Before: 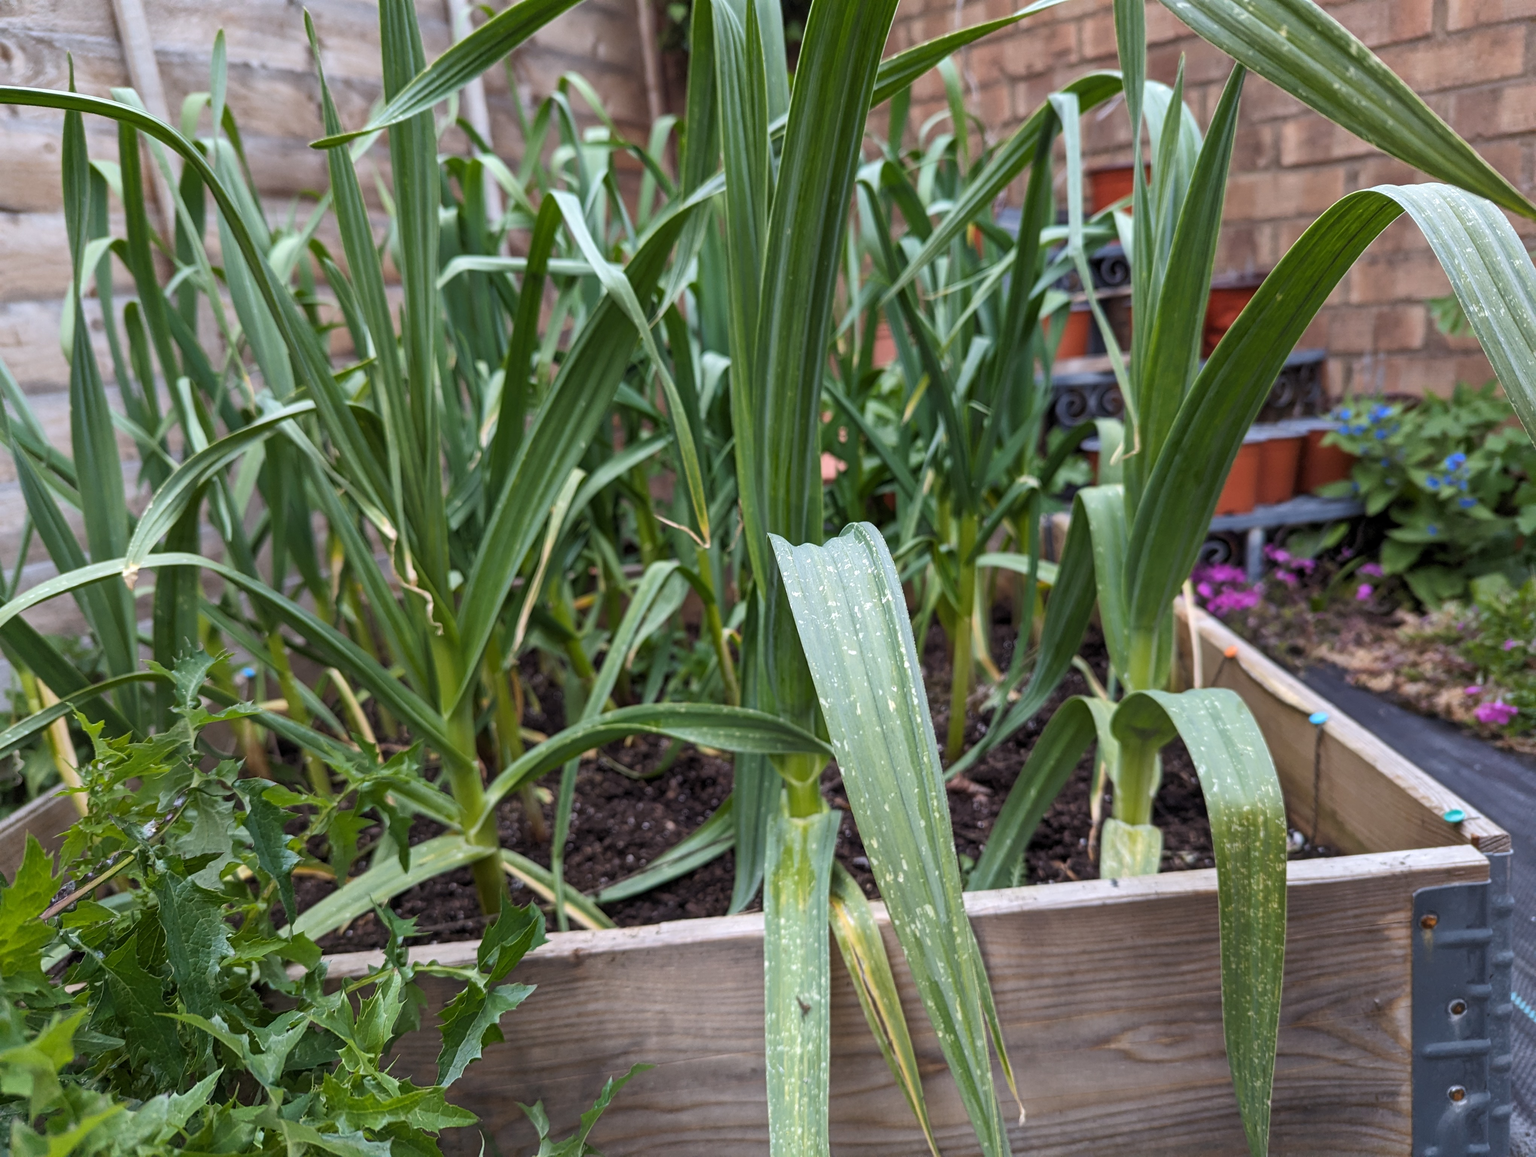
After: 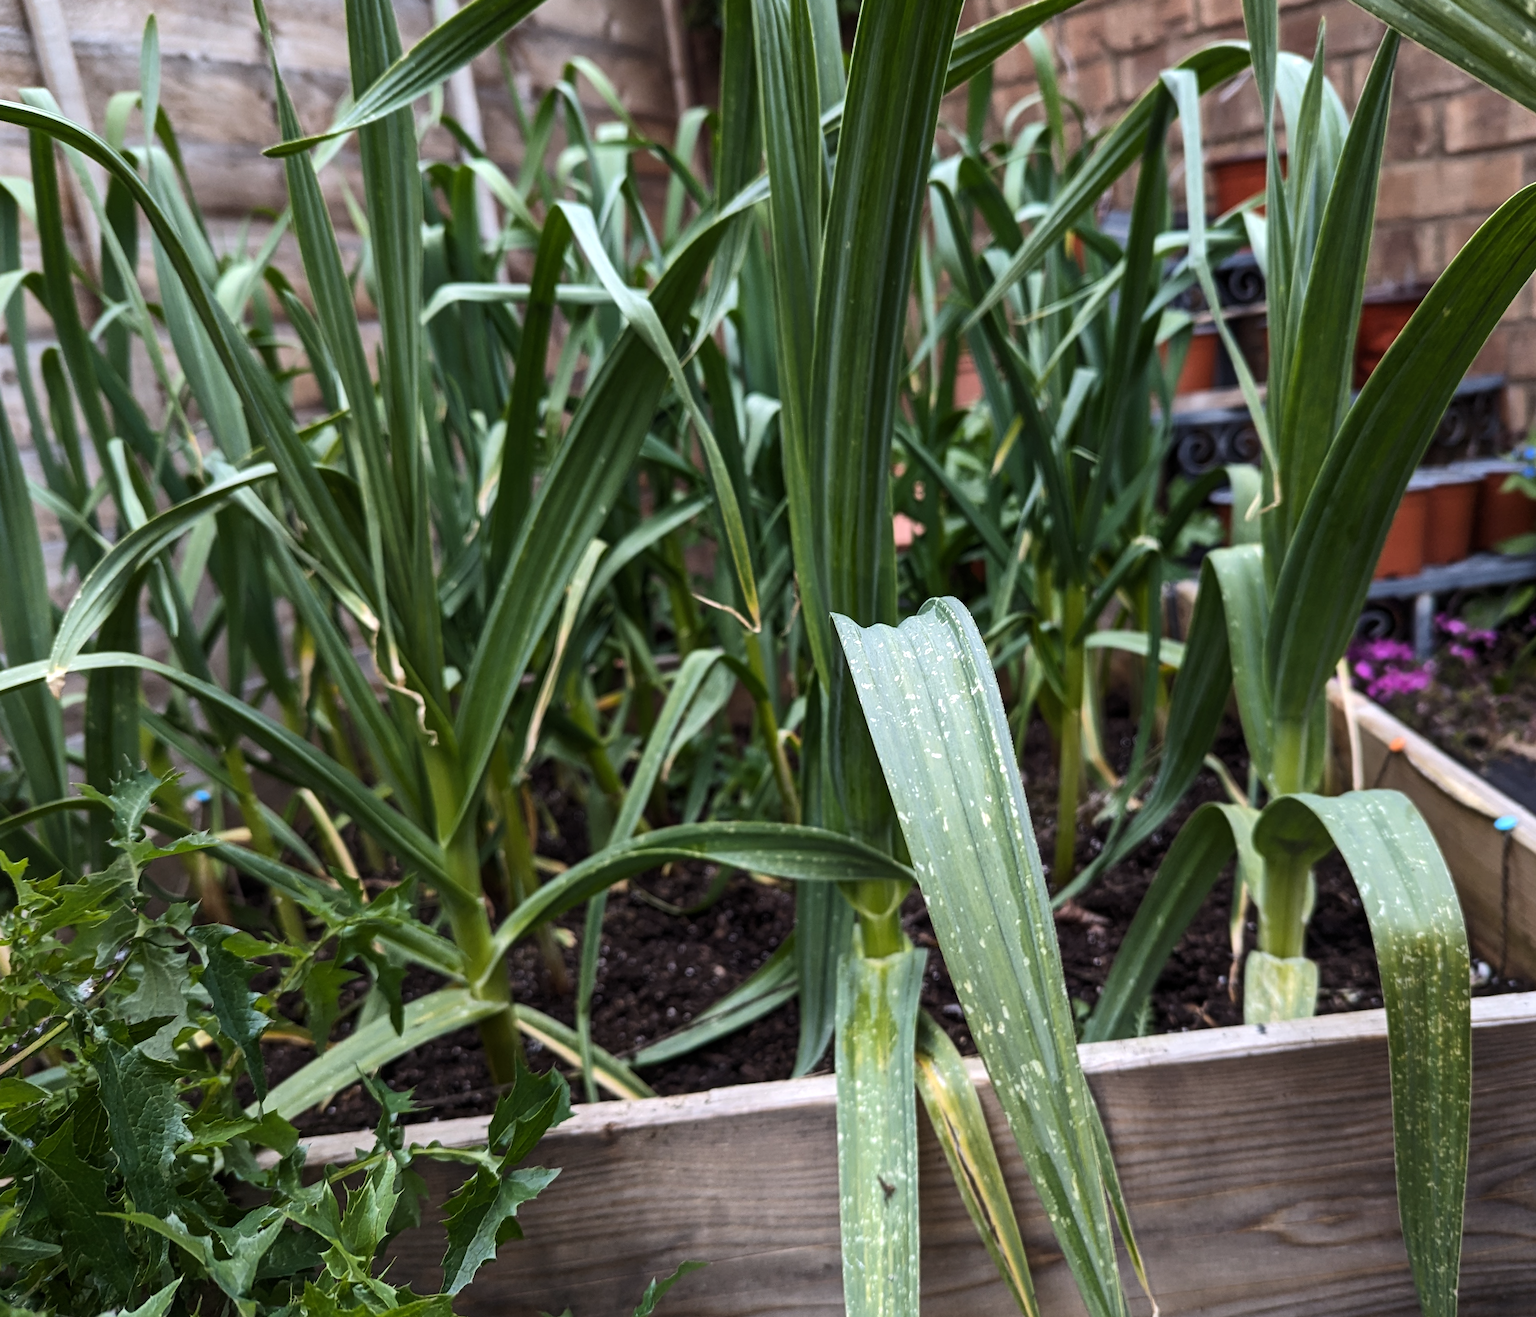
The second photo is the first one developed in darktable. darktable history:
exposure: exposure -0.461 EV, compensate highlight preservation false
tone equalizer: -8 EV -0.753 EV, -7 EV -0.697 EV, -6 EV -0.609 EV, -5 EV -0.414 EV, -3 EV 0.374 EV, -2 EV 0.6 EV, -1 EV 0.674 EV, +0 EV 0.755 EV, edges refinement/feathering 500, mask exposure compensation -1.57 EV, preserve details no
crop and rotate: angle 1.24°, left 4.251%, top 1.231%, right 11.237%, bottom 2.453%
